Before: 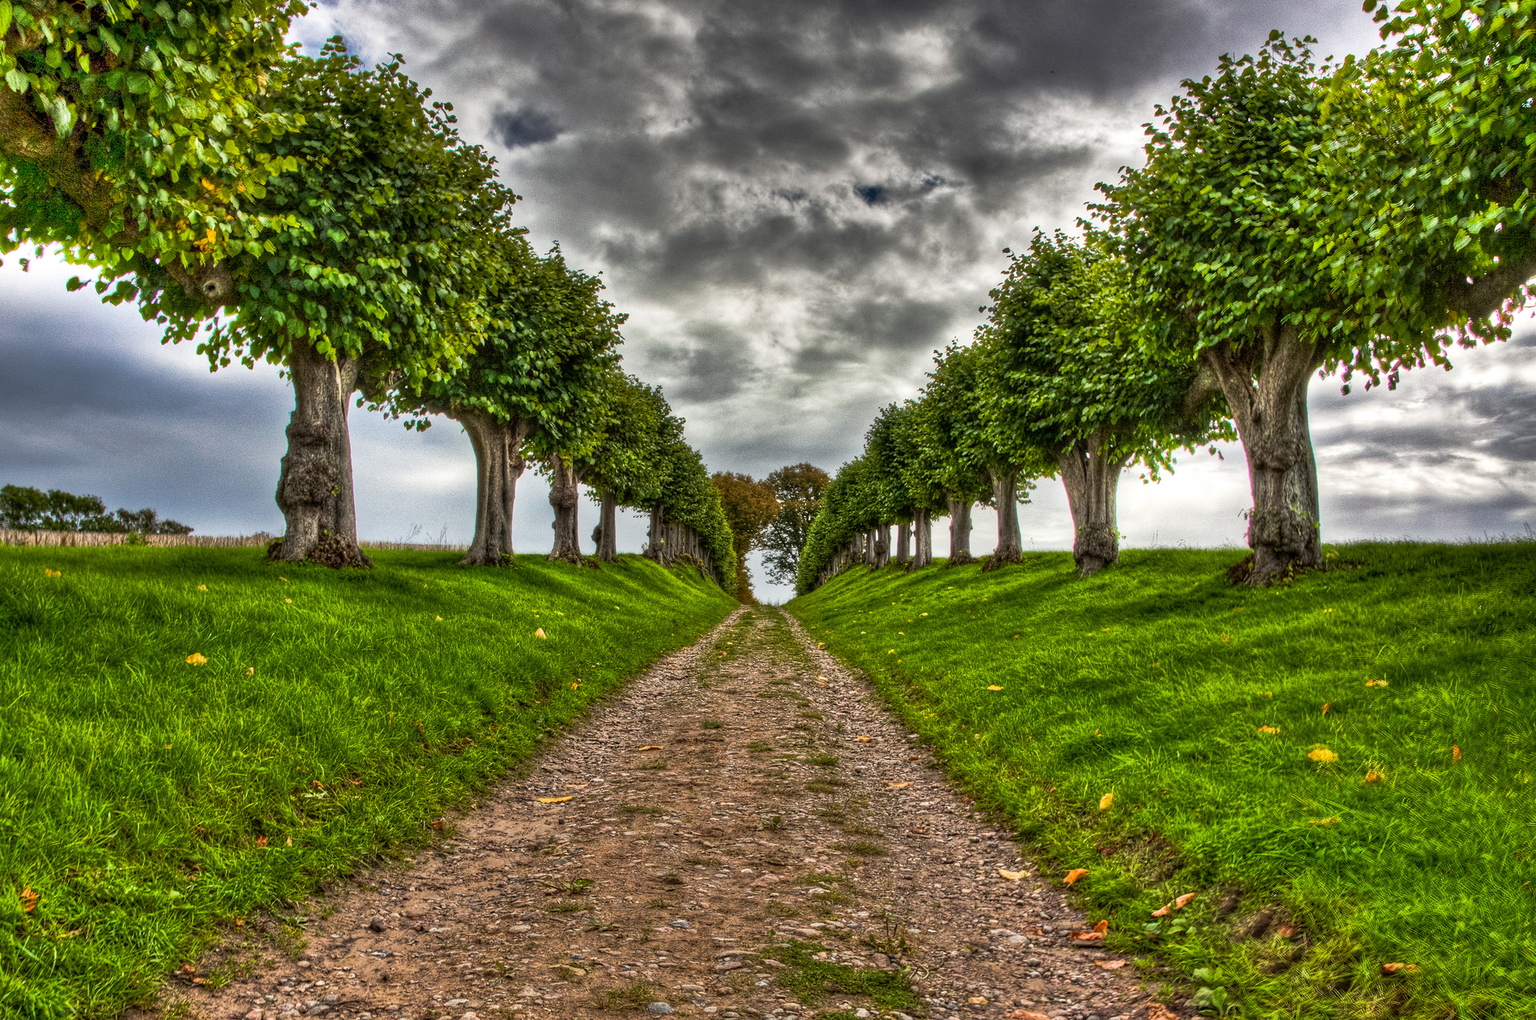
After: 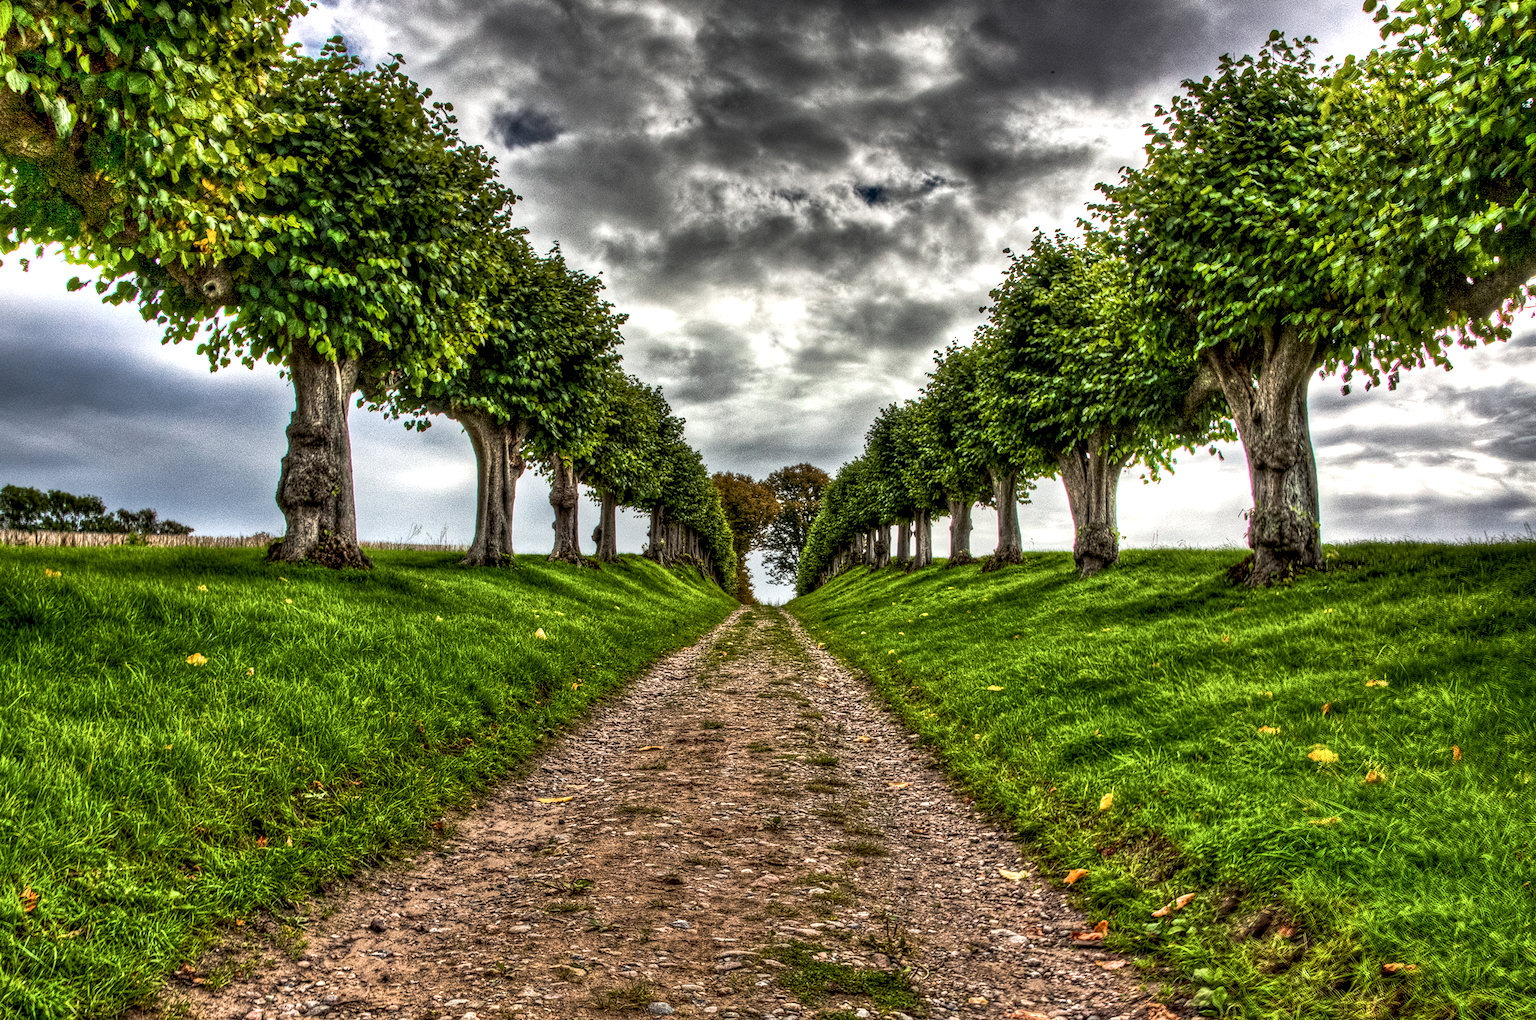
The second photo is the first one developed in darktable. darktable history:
local contrast: highlights 60%, shadows 59%, detail 160%
shadows and highlights: shadows -55.24, highlights 84.8, soften with gaussian
